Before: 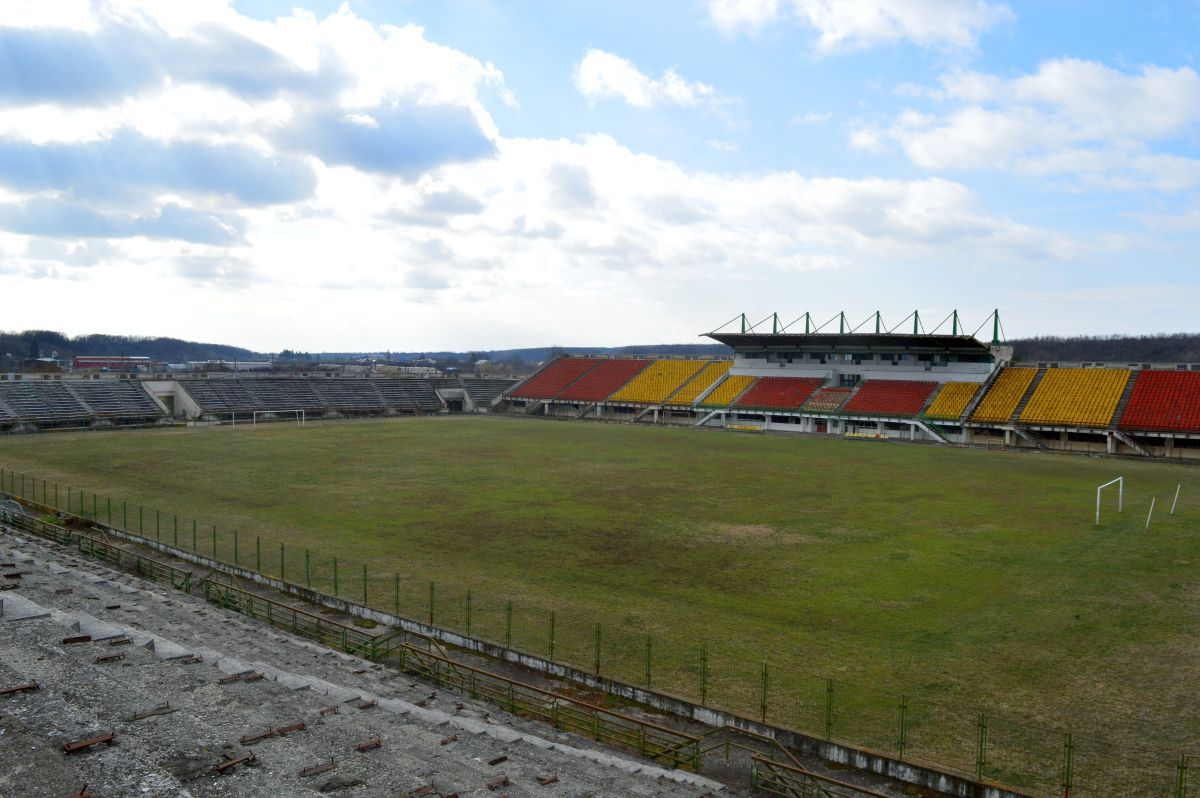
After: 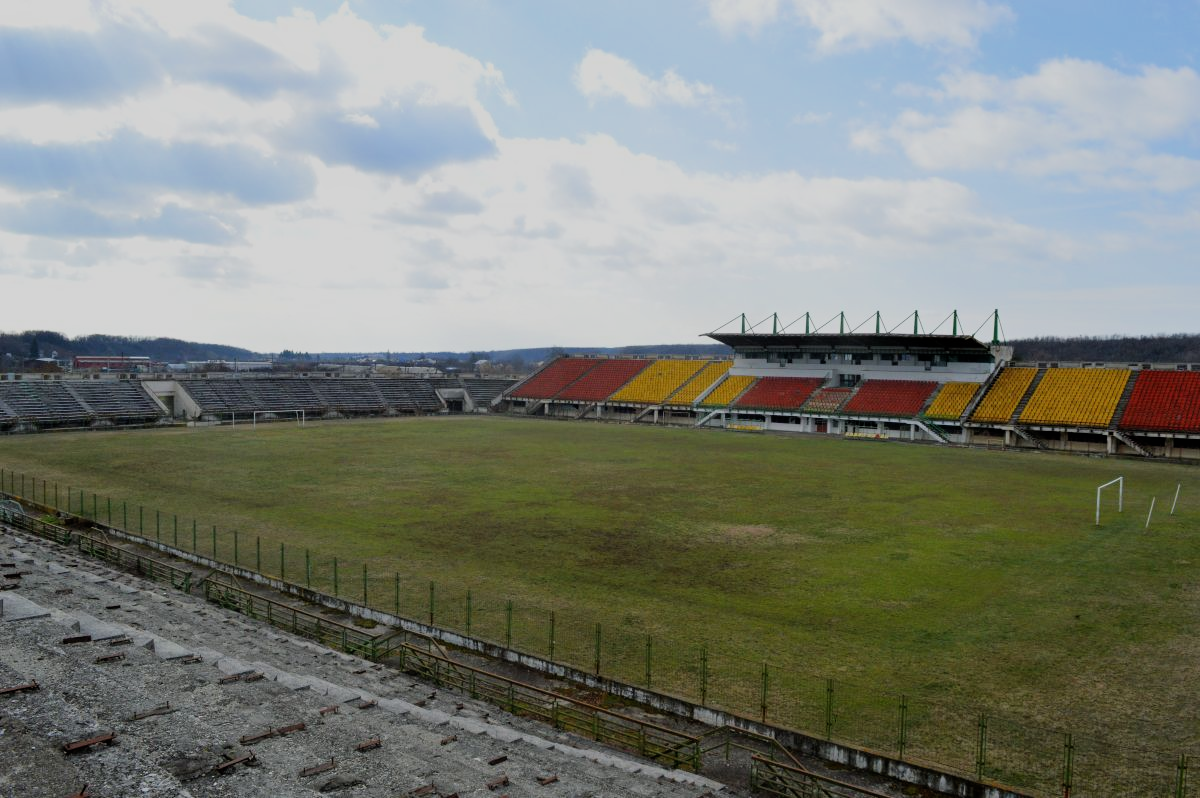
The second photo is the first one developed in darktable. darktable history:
filmic rgb: black relative exposure -8.38 EV, white relative exposure 4.66 EV, hardness 3.81
contrast equalizer: octaves 7, y [[0.5, 0.5, 0.472, 0.5, 0.5, 0.5], [0.5 ×6], [0.5 ×6], [0 ×6], [0 ×6]]
